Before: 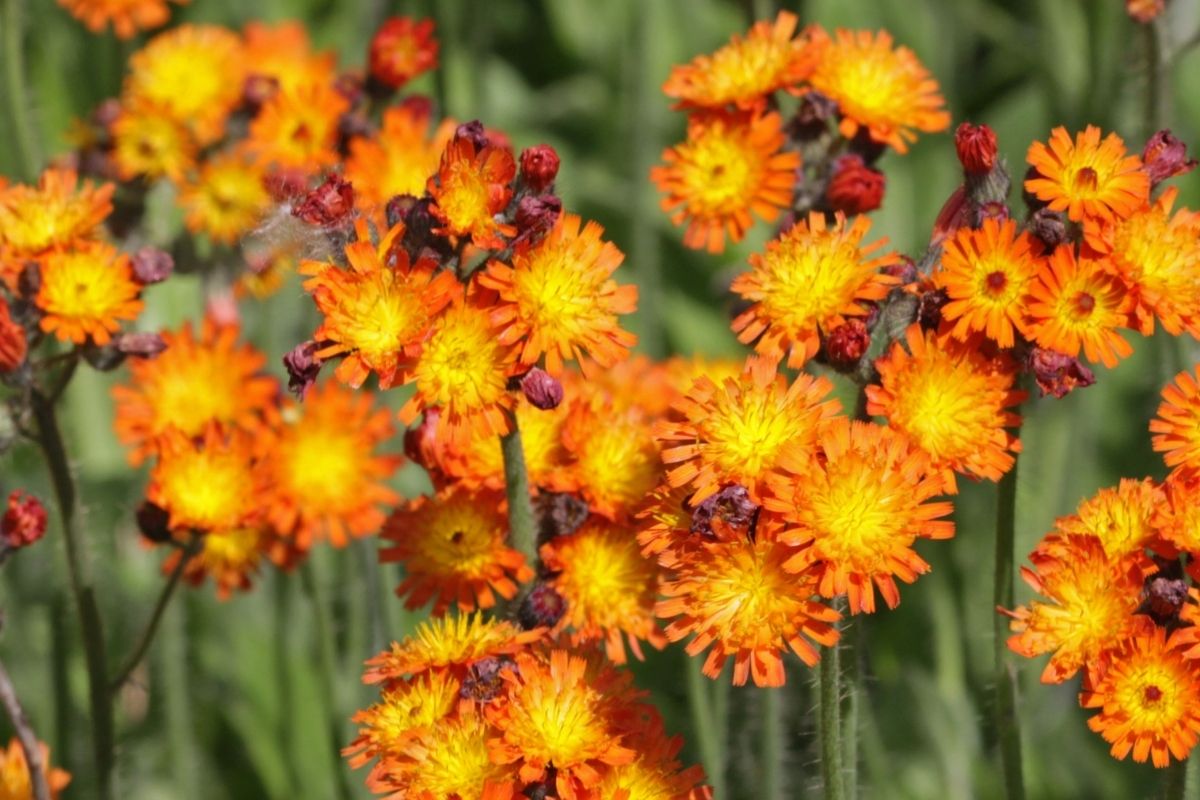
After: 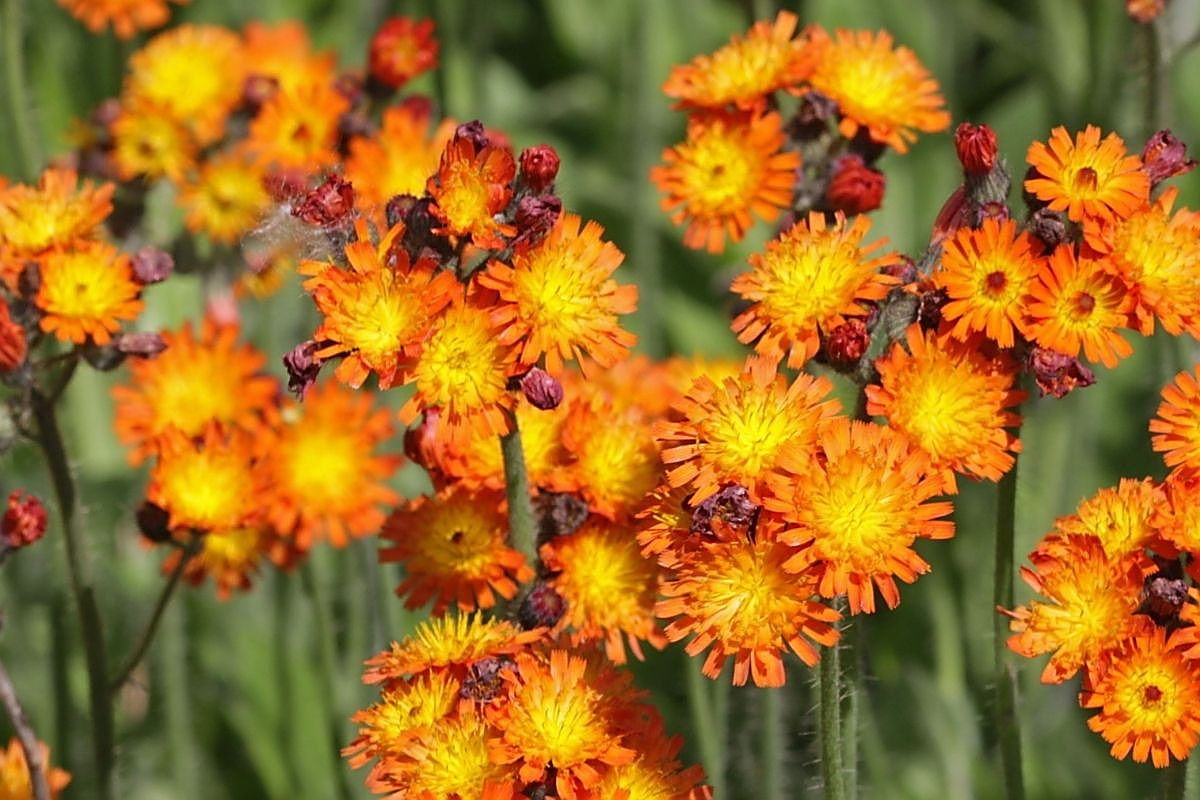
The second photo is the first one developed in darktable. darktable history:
sharpen: radius 1.402, amount 1.259, threshold 0.643
